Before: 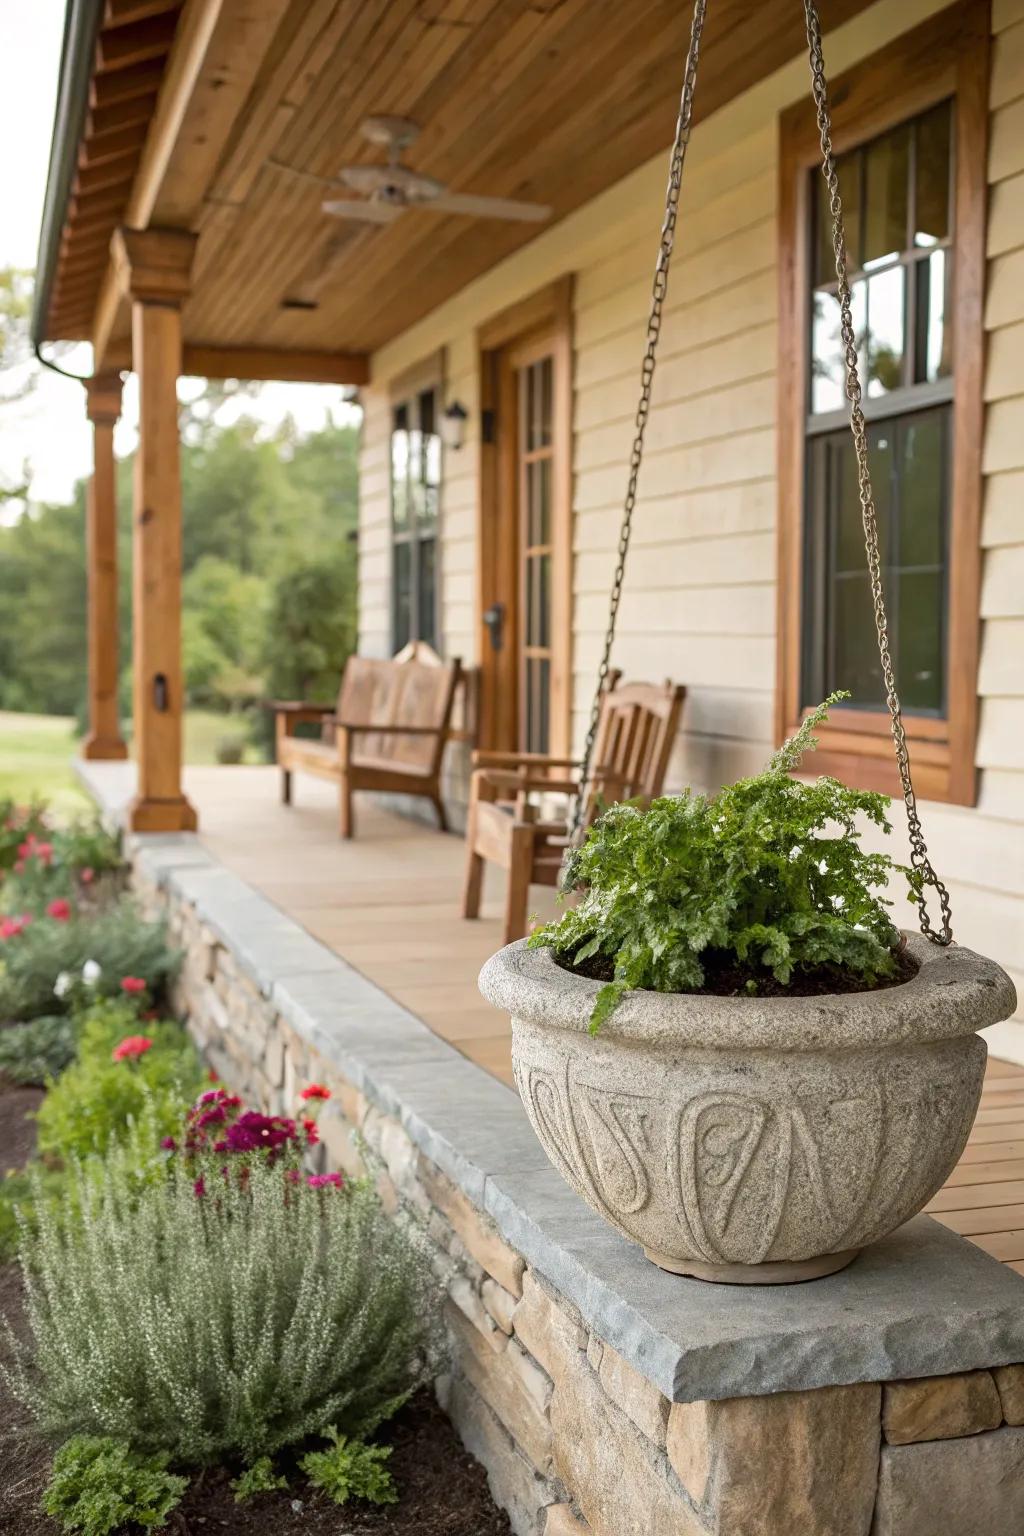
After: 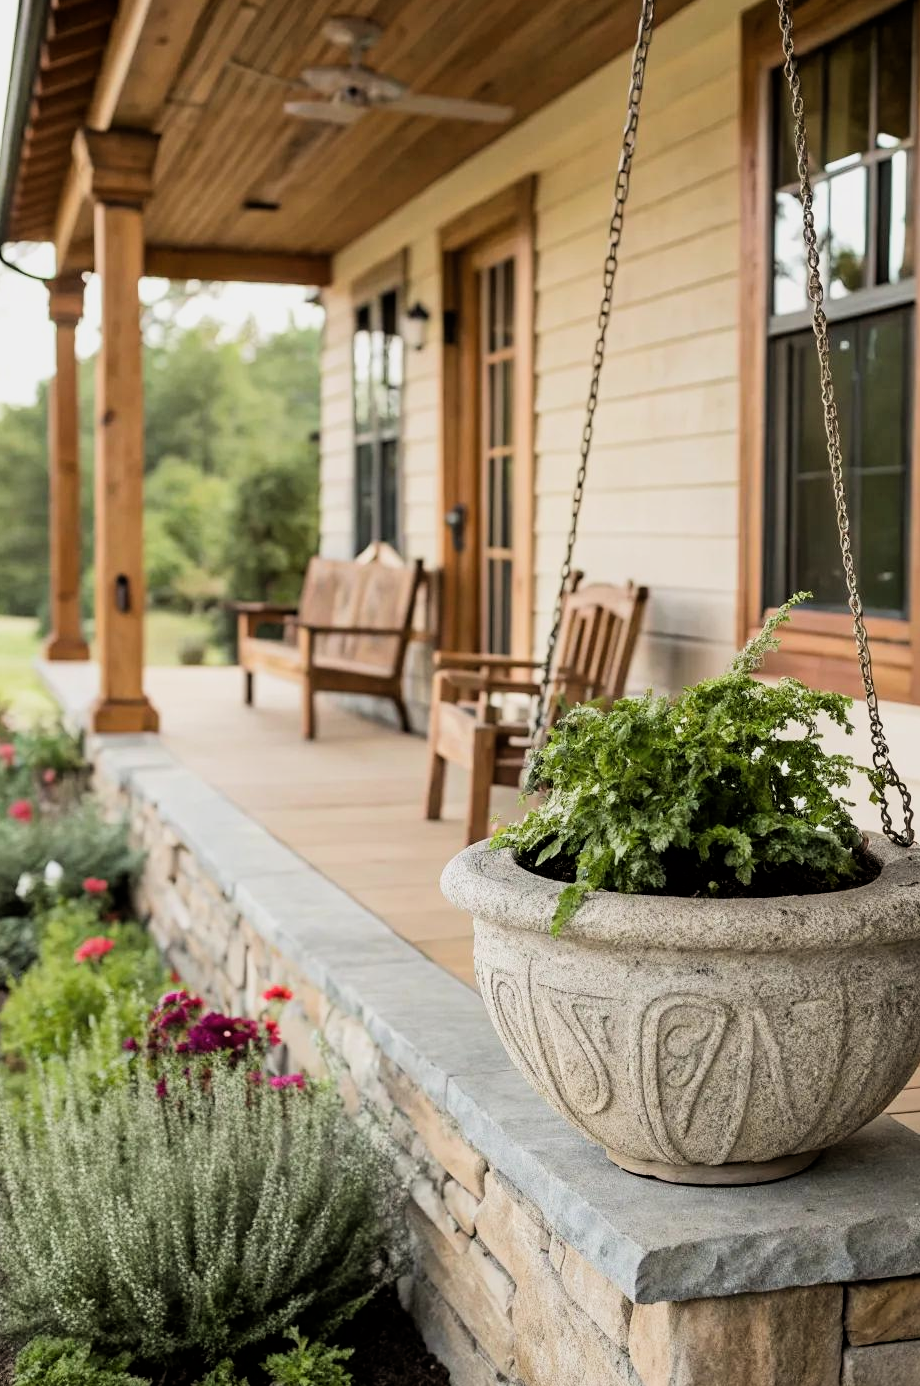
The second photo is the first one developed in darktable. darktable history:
filmic rgb: black relative exposure -16 EV, white relative exposure 6.24 EV, hardness 5.09, contrast 1.343
crop: left 3.751%, top 6.451%, right 6.399%, bottom 3.271%
